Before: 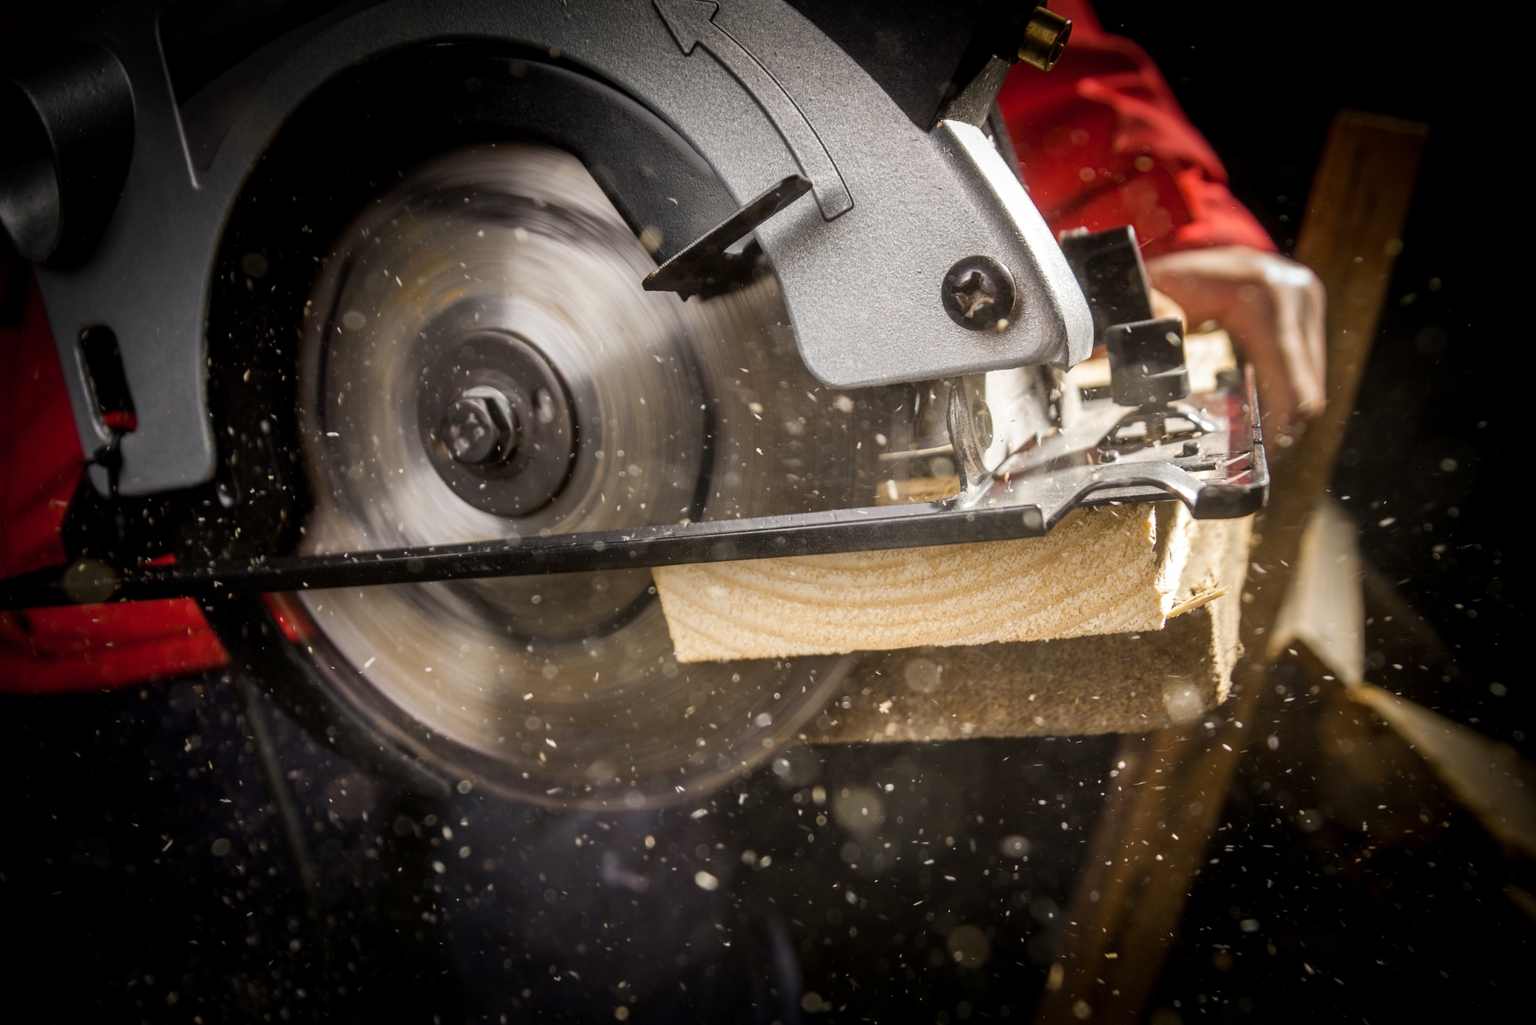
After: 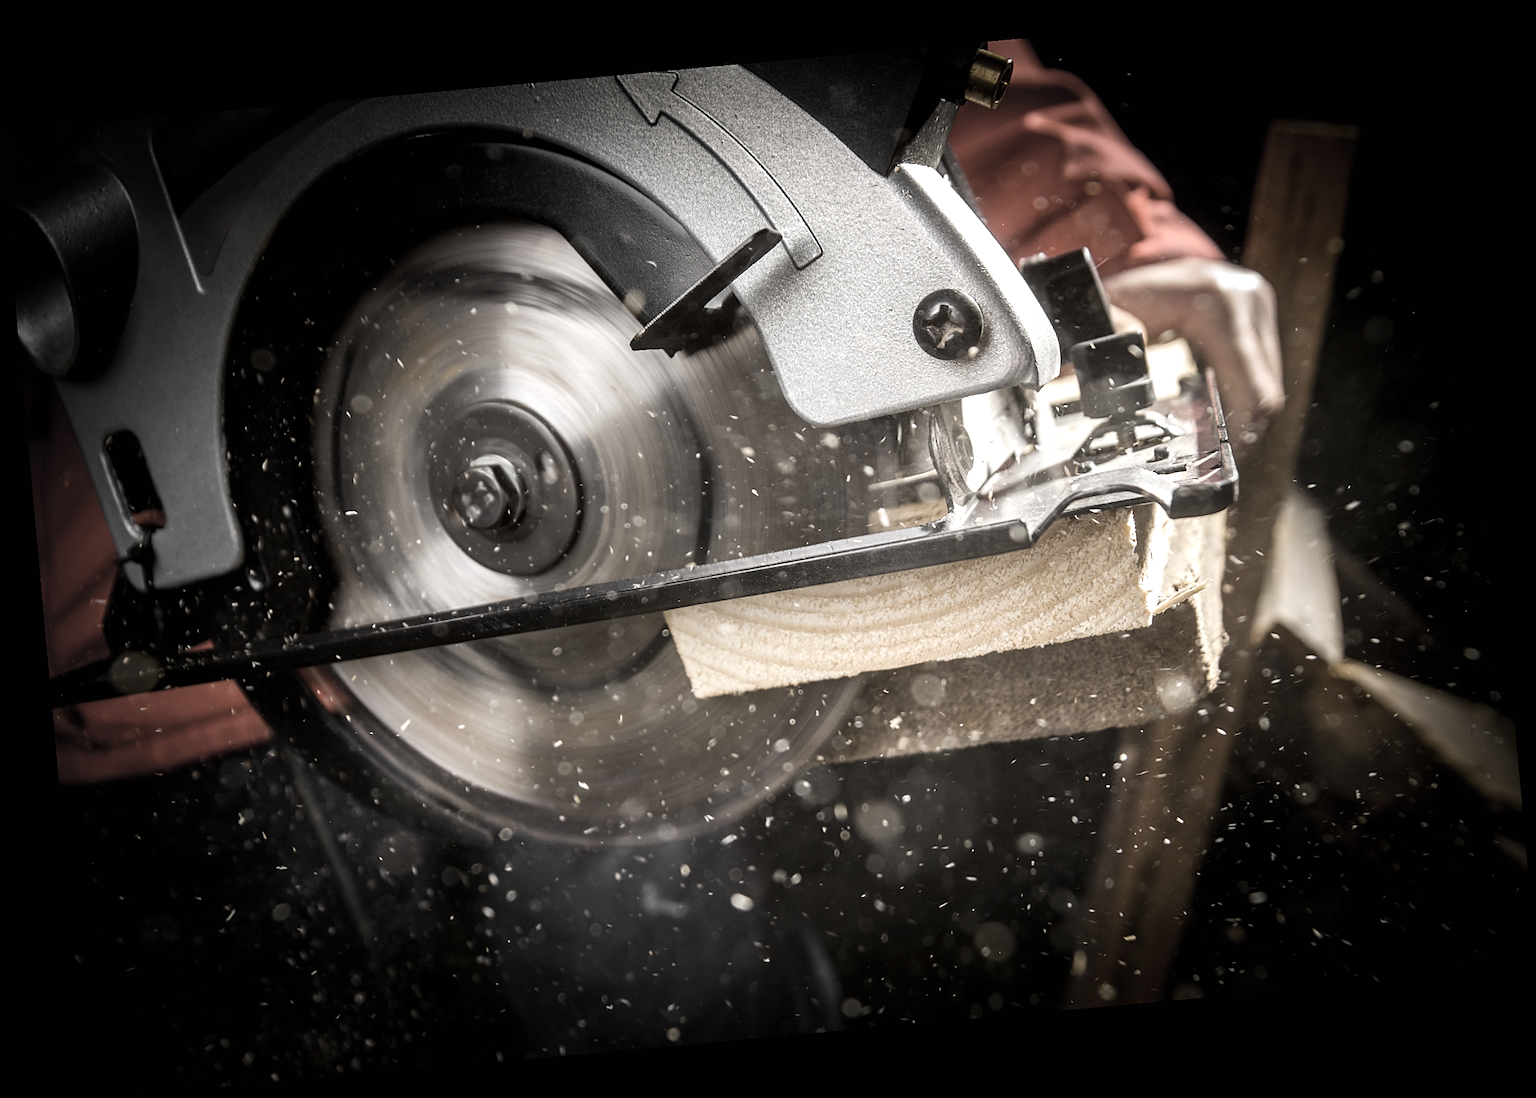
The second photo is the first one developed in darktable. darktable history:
contrast brightness saturation: contrast 0.08, saturation 0.02
color zones: curves: ch0 [(0, 0.613) (0.01, 0.613) (0.245, 0.448) (0.498, 0.529) (0.642, 0.665) (0.879, 0.777) (0.99, 0.613)]; ch1 [(0, 0.035) (0.121, 0.189) (0.259, 0.197) (0.415, 0.061) (0.589, 0.022) (0.732, 0.022) (0.857, 0.026) (0.991, 0.053)]
exposure: black level correction 0, exposure 0.5 EV, compensate exposure bias true, compensate highlight preservation false
rotate and perspective: rotation -5.2°, automatic cropping off
sharpen: on, module defaults
